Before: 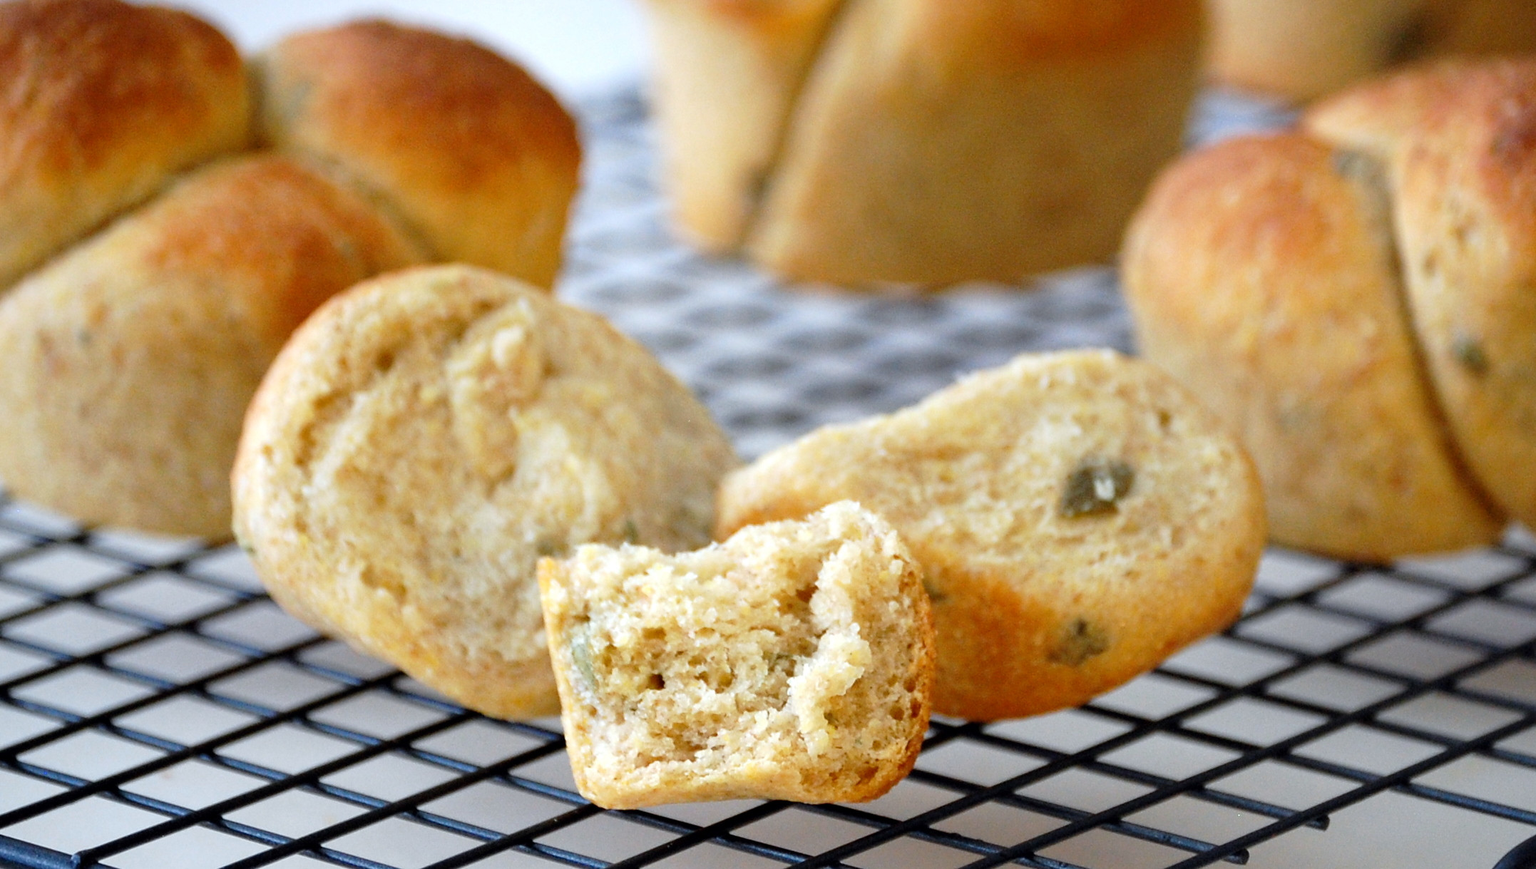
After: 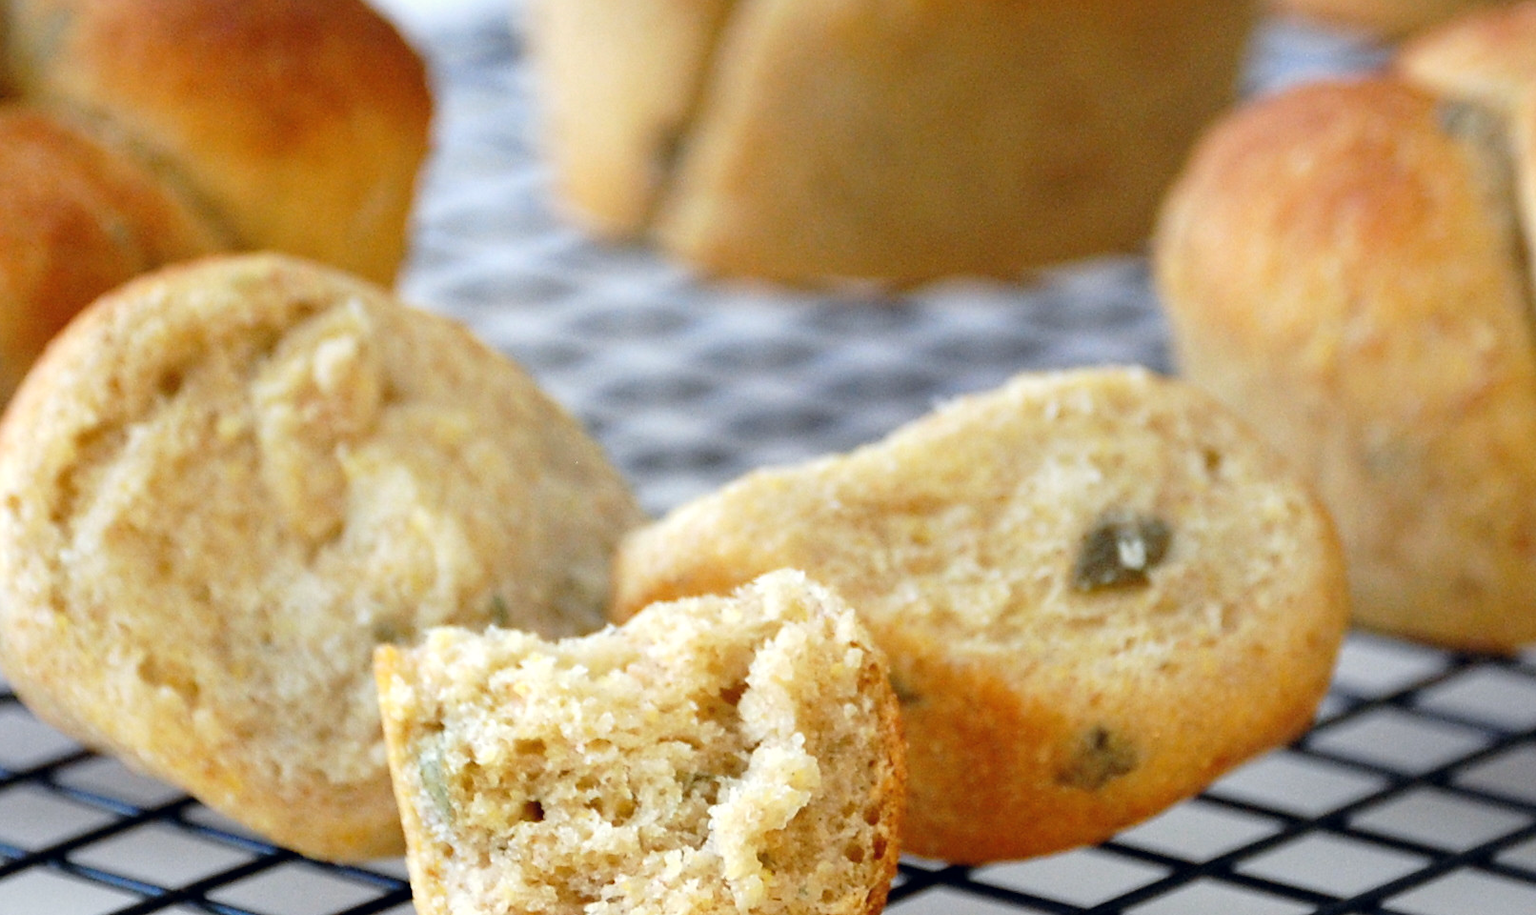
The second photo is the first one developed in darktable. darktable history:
color correction: highlights a* 0.207, highlights b* 2.7, shadows a* -0.874, shadows b* -4.78
crop: left 16.768%, top 8.653%, right 8.362%, bottom 12.485%
